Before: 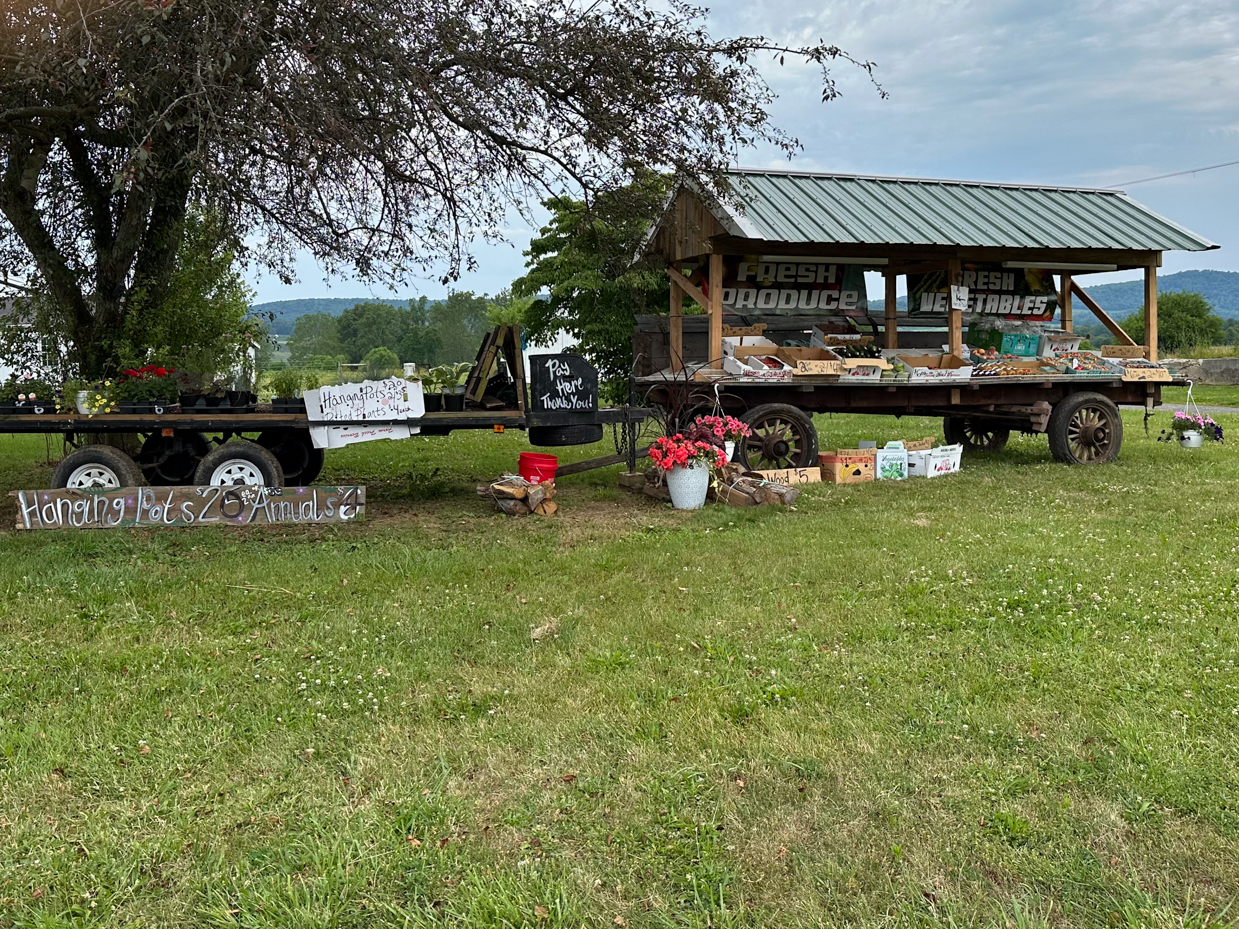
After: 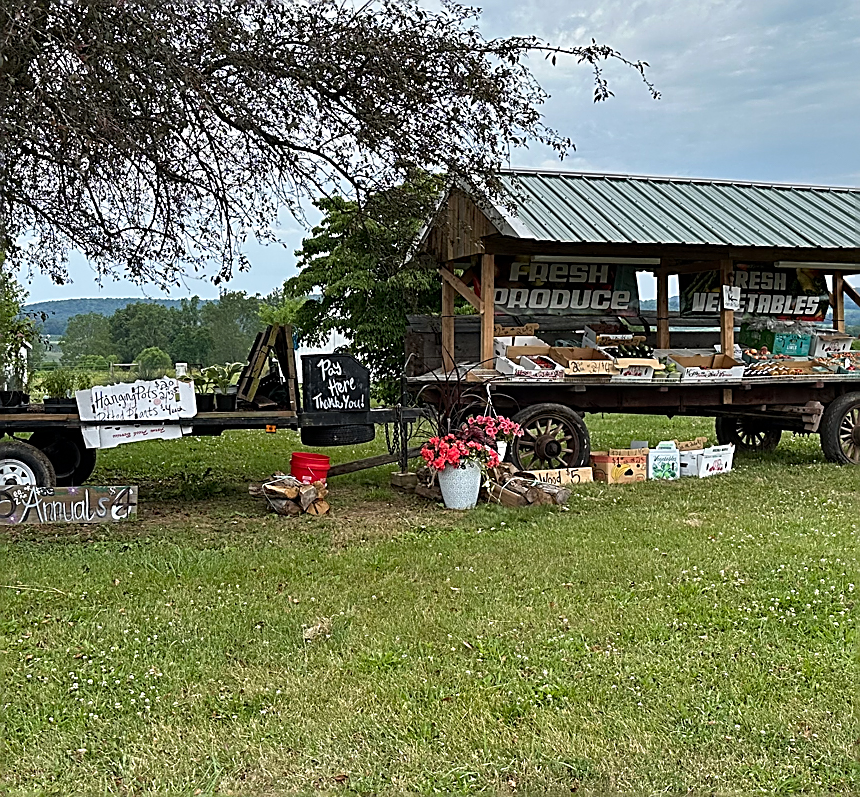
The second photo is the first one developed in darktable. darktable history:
base curve: curves: ch0 [(0, 0) (0.297, 0.298) (1, 1)], preserve colors none
crop: left 18.466%, right 12.046%, bottom 14.19%
sharpen: amount 1.017
